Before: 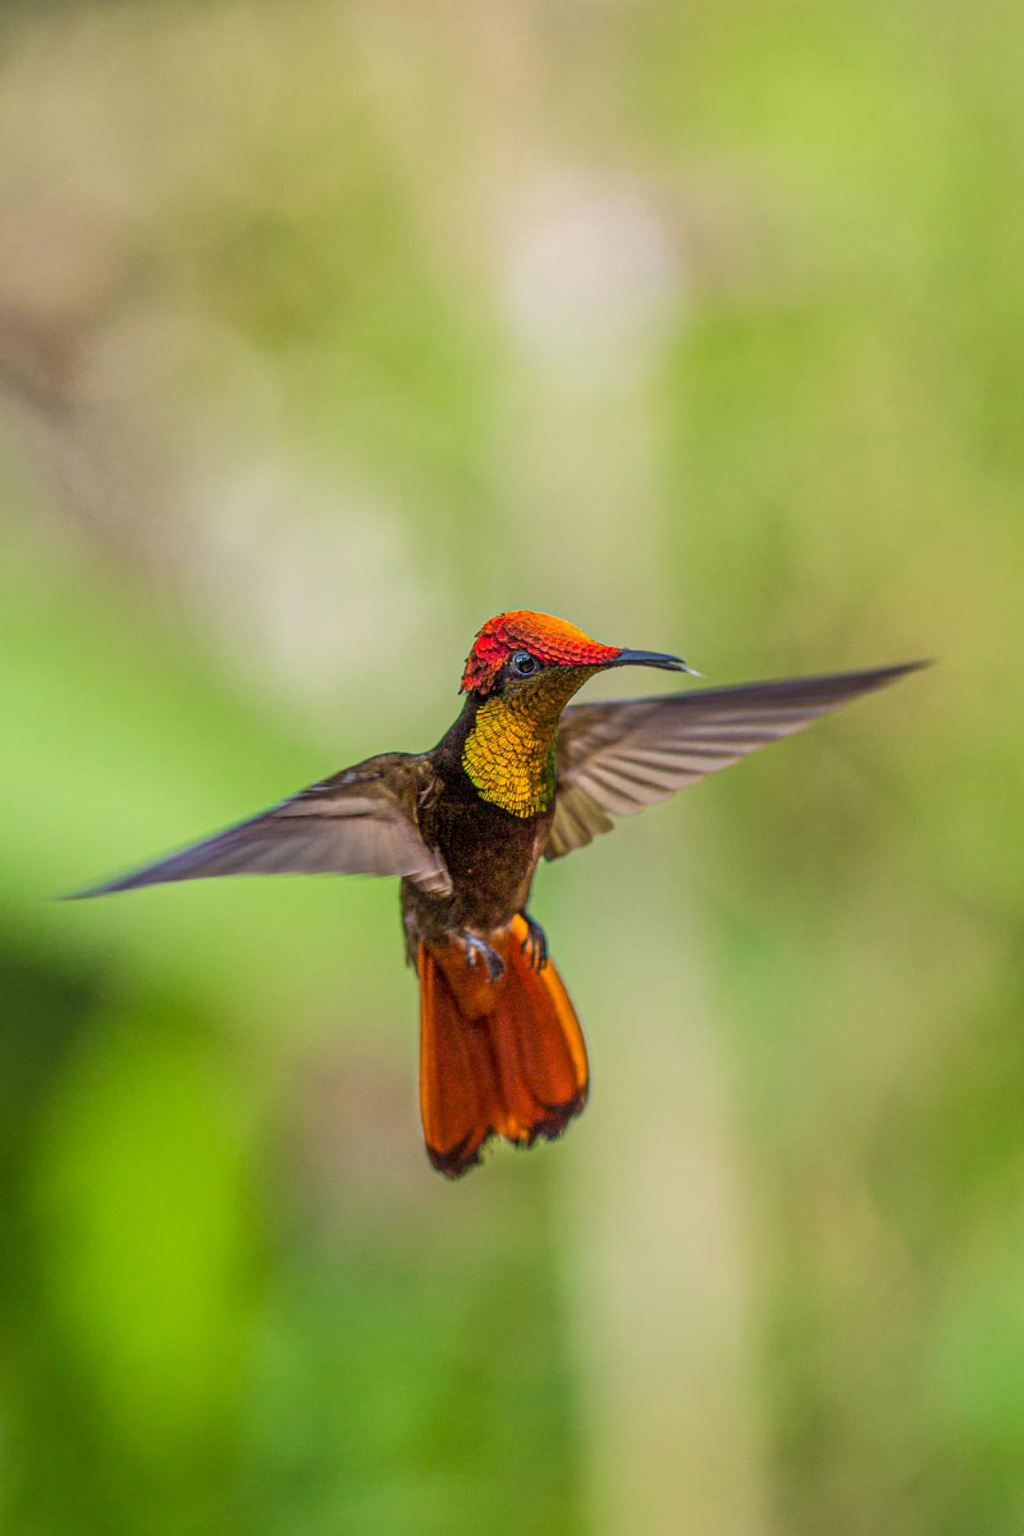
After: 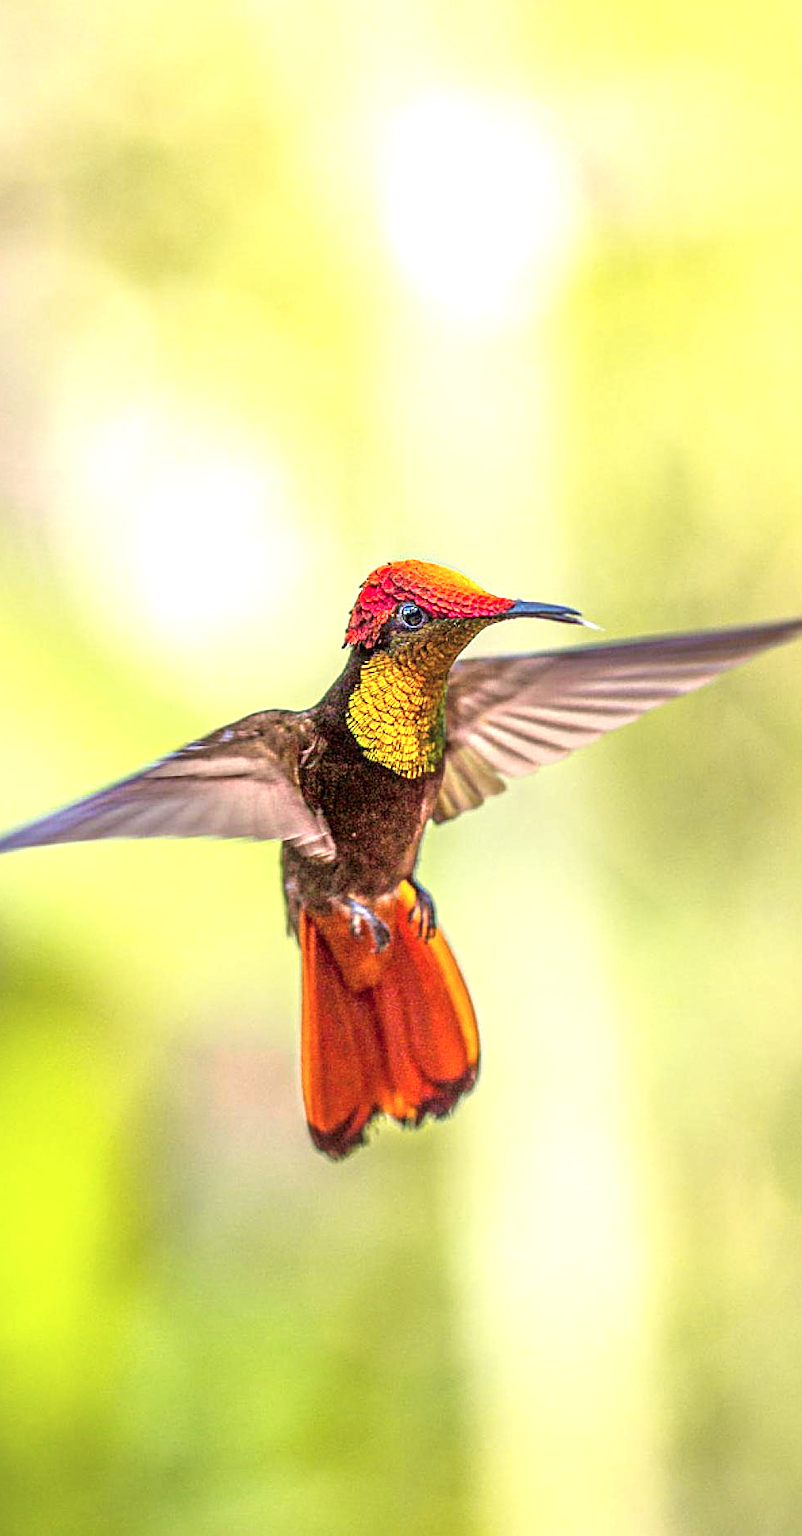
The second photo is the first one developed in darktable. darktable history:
crop and rotate: left 13.15%, top 5.251%, right 12.609%
tone curve: curves: ch1 [(0, 0) (0.214, 0.291) (0.372, 0.44) (0.463, 0.476) (0.498, 0.502) (0.521, 0.531) (1, 1)]; ch2 [(0, 0) (0.456, 0.447) (0.5, 0.5) (0.547, 0.557) (0.592, 0.57) (0.631, 0.602) (1, 1)], color space Lab, independent channels, preserve colors none
sharpen: on, module defaults
exposure: exposure 1.223 EV, compensate highlight preservation false
